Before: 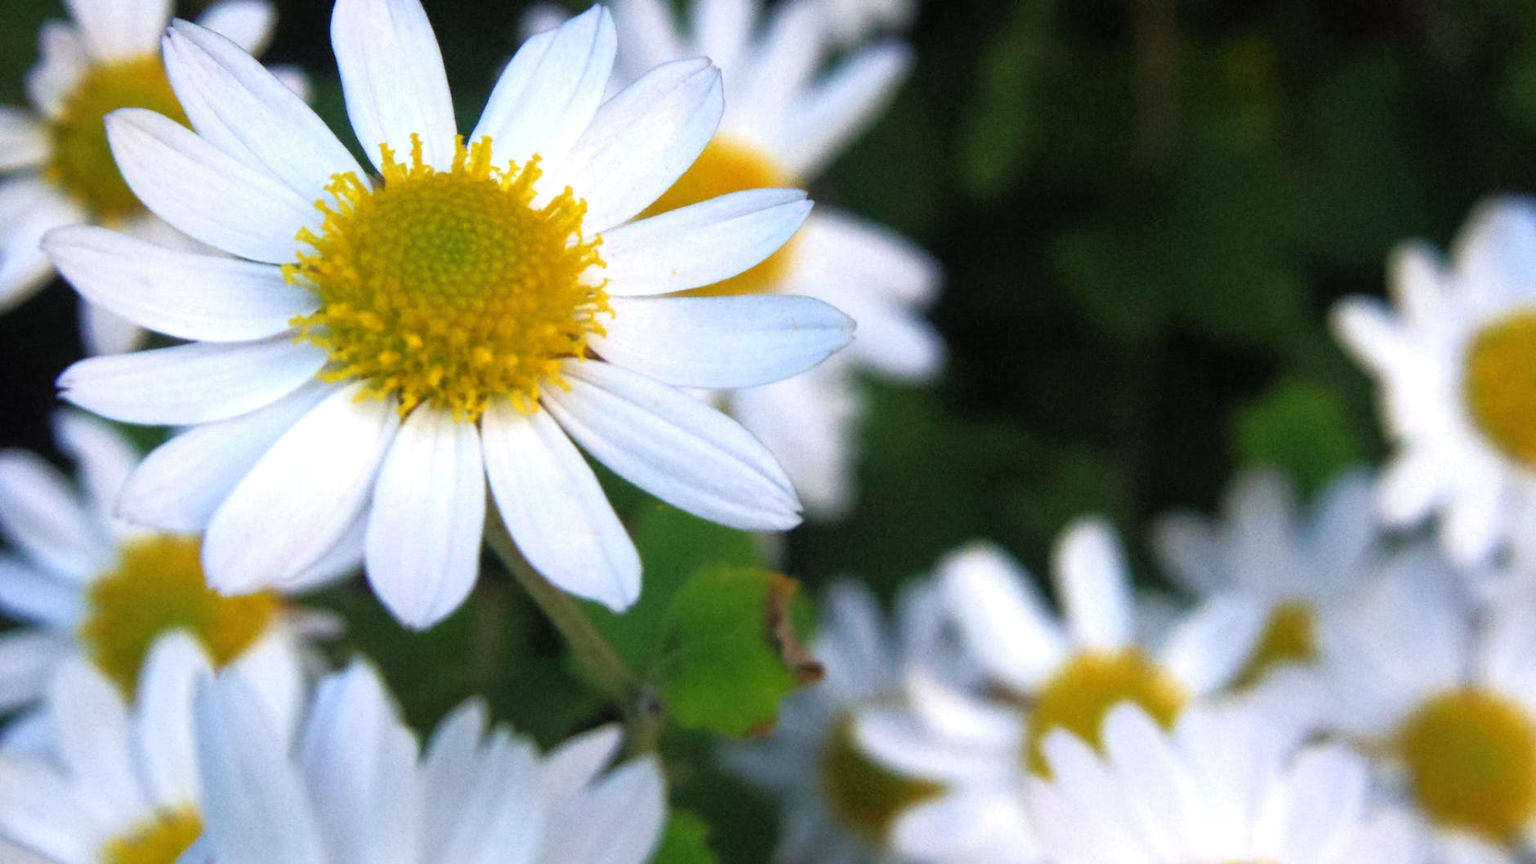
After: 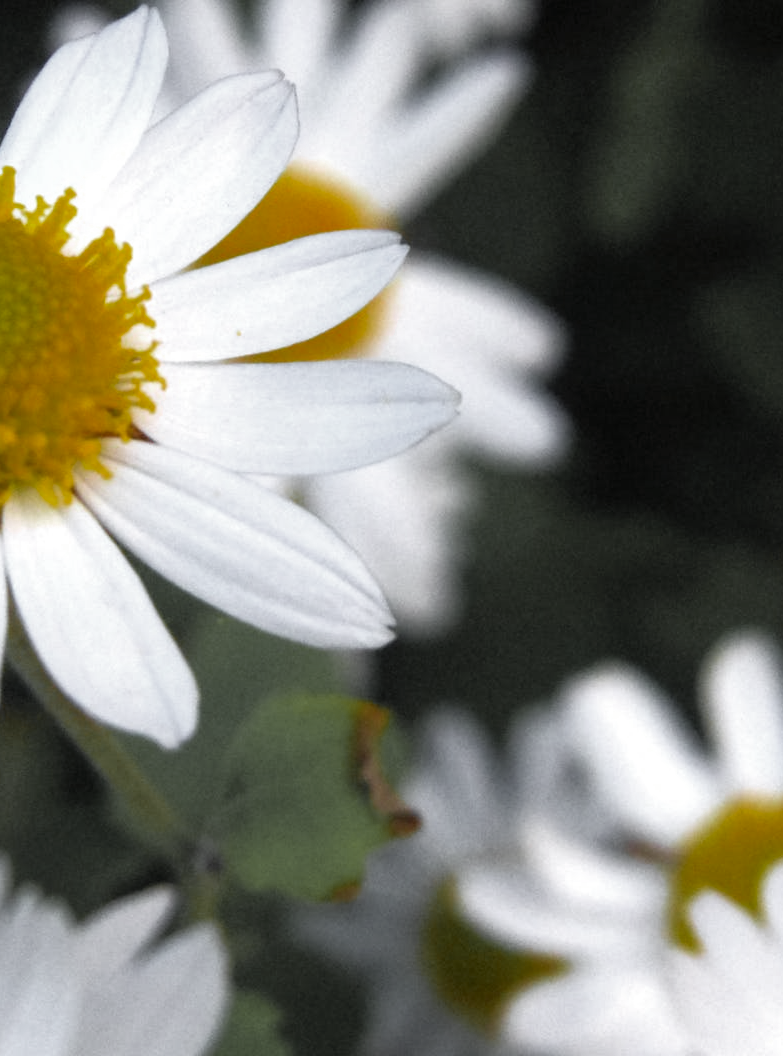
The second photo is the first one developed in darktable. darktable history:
color zones: curves: ch0 [(0.004, 0.388) (0.125, 0.392) (0.25, 0.404) (0.375, 0.5) (0.5, 0.5) (0.625, 0.5) (0.75, 0.5) (0.875, 0.5)]; ch1 [(0, 0.5) (0.125, 0.5) (0.25, 0.5) (0.375, 0.124) (0.524, 0.124) (0.645, 0.128) (0.789, 0.132) (0.914, 0.096) (0.998, 0.068)]
shadows and highlights: radius 337.17, shadows 29.01, soften with gaussian
crop: left 31.229%, right 27.105%
